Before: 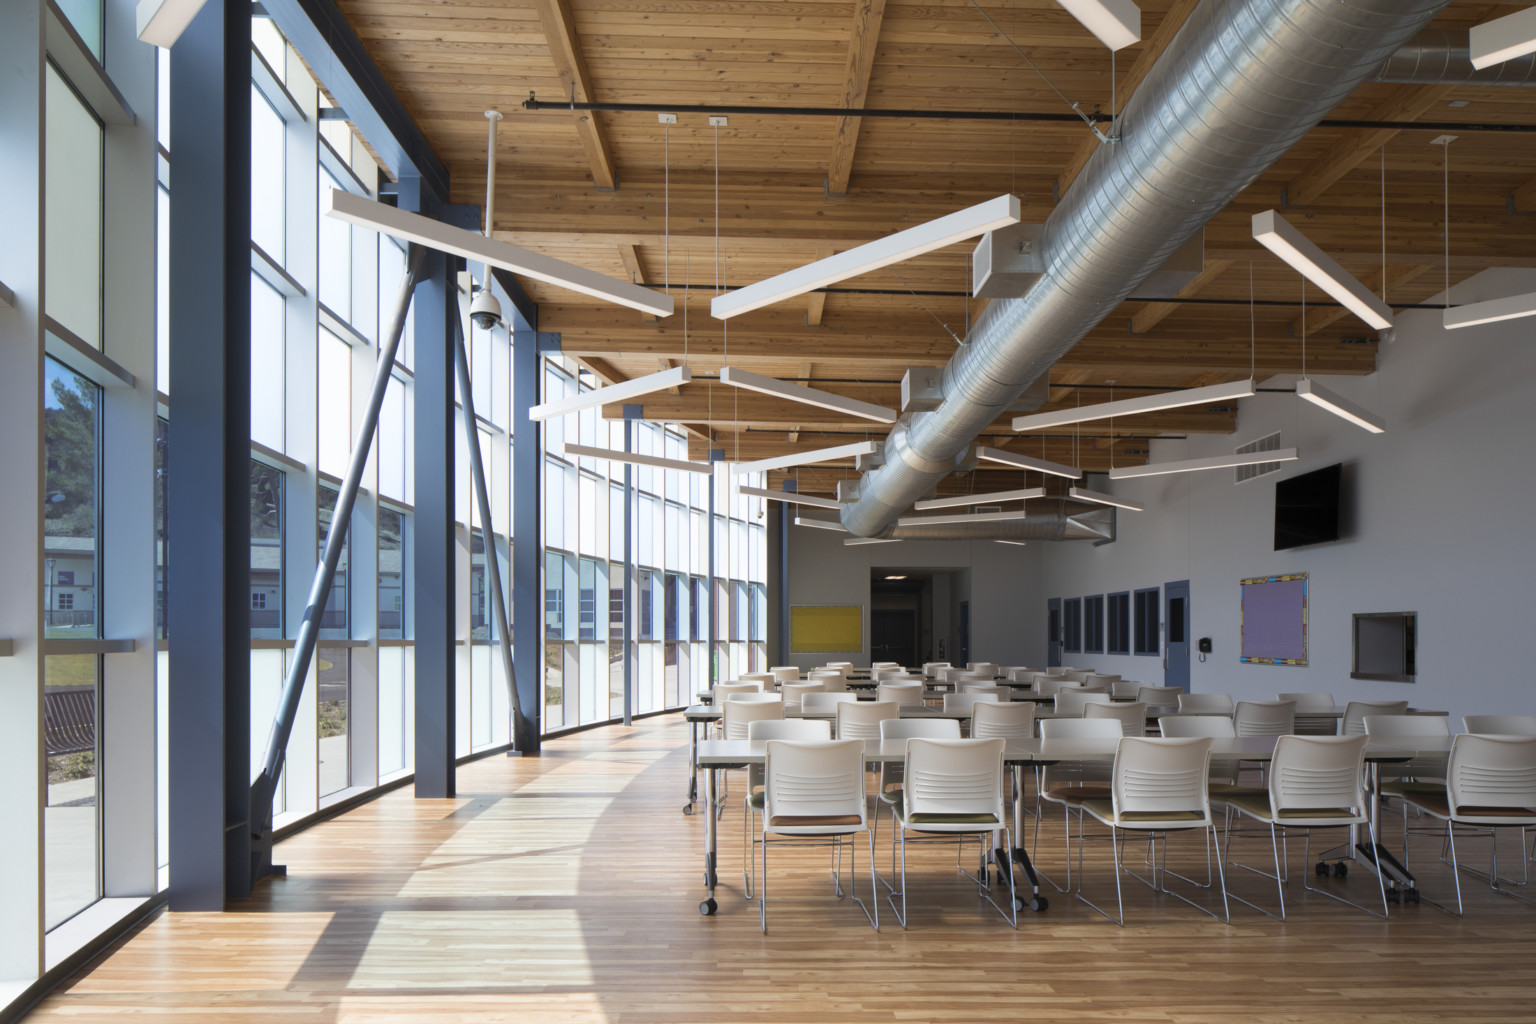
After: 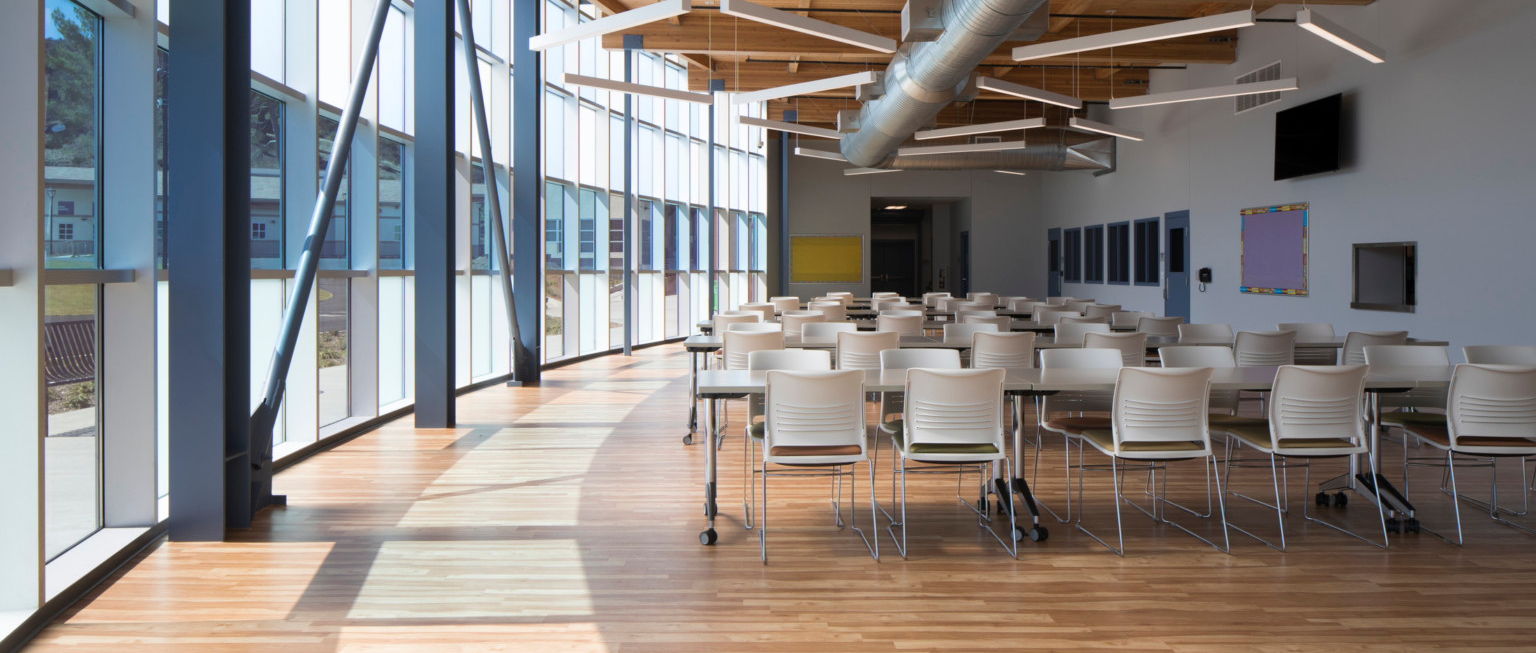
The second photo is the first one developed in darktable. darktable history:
crop and rotate: top 36.216%
